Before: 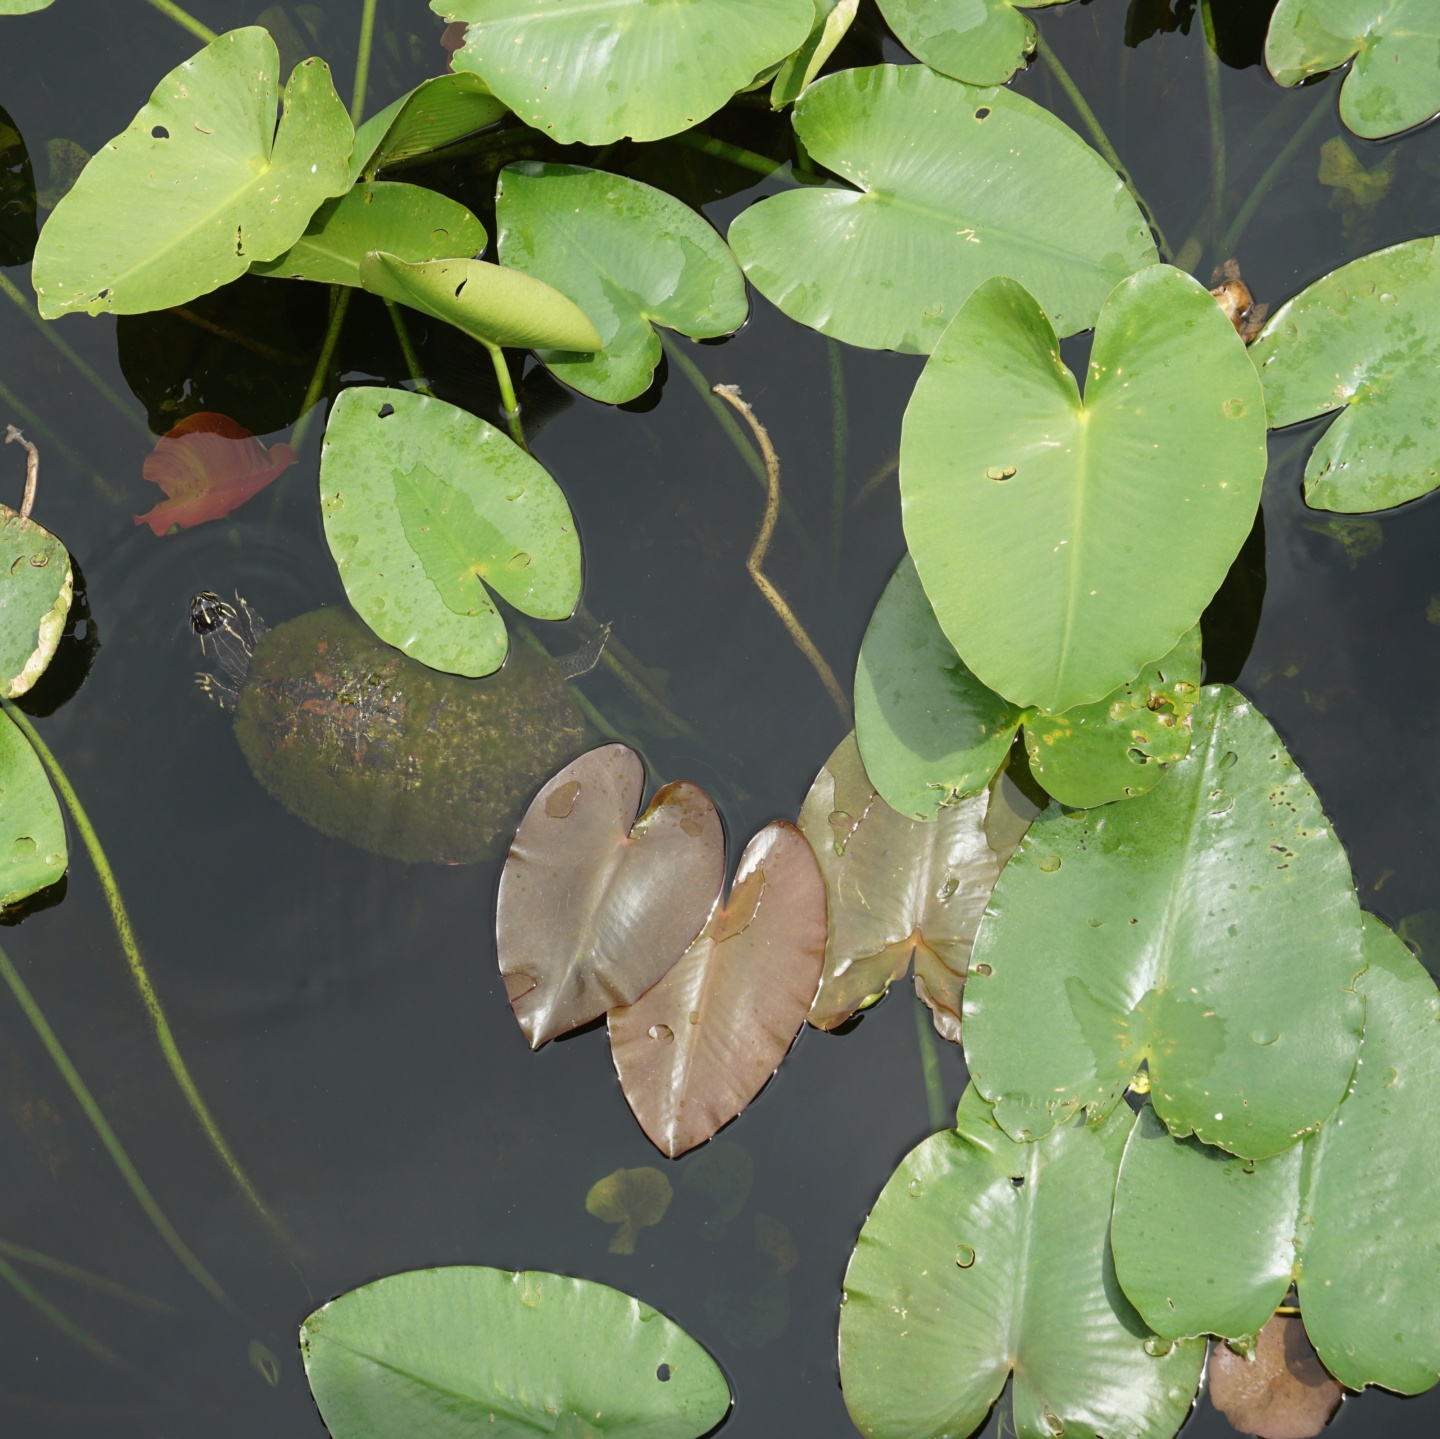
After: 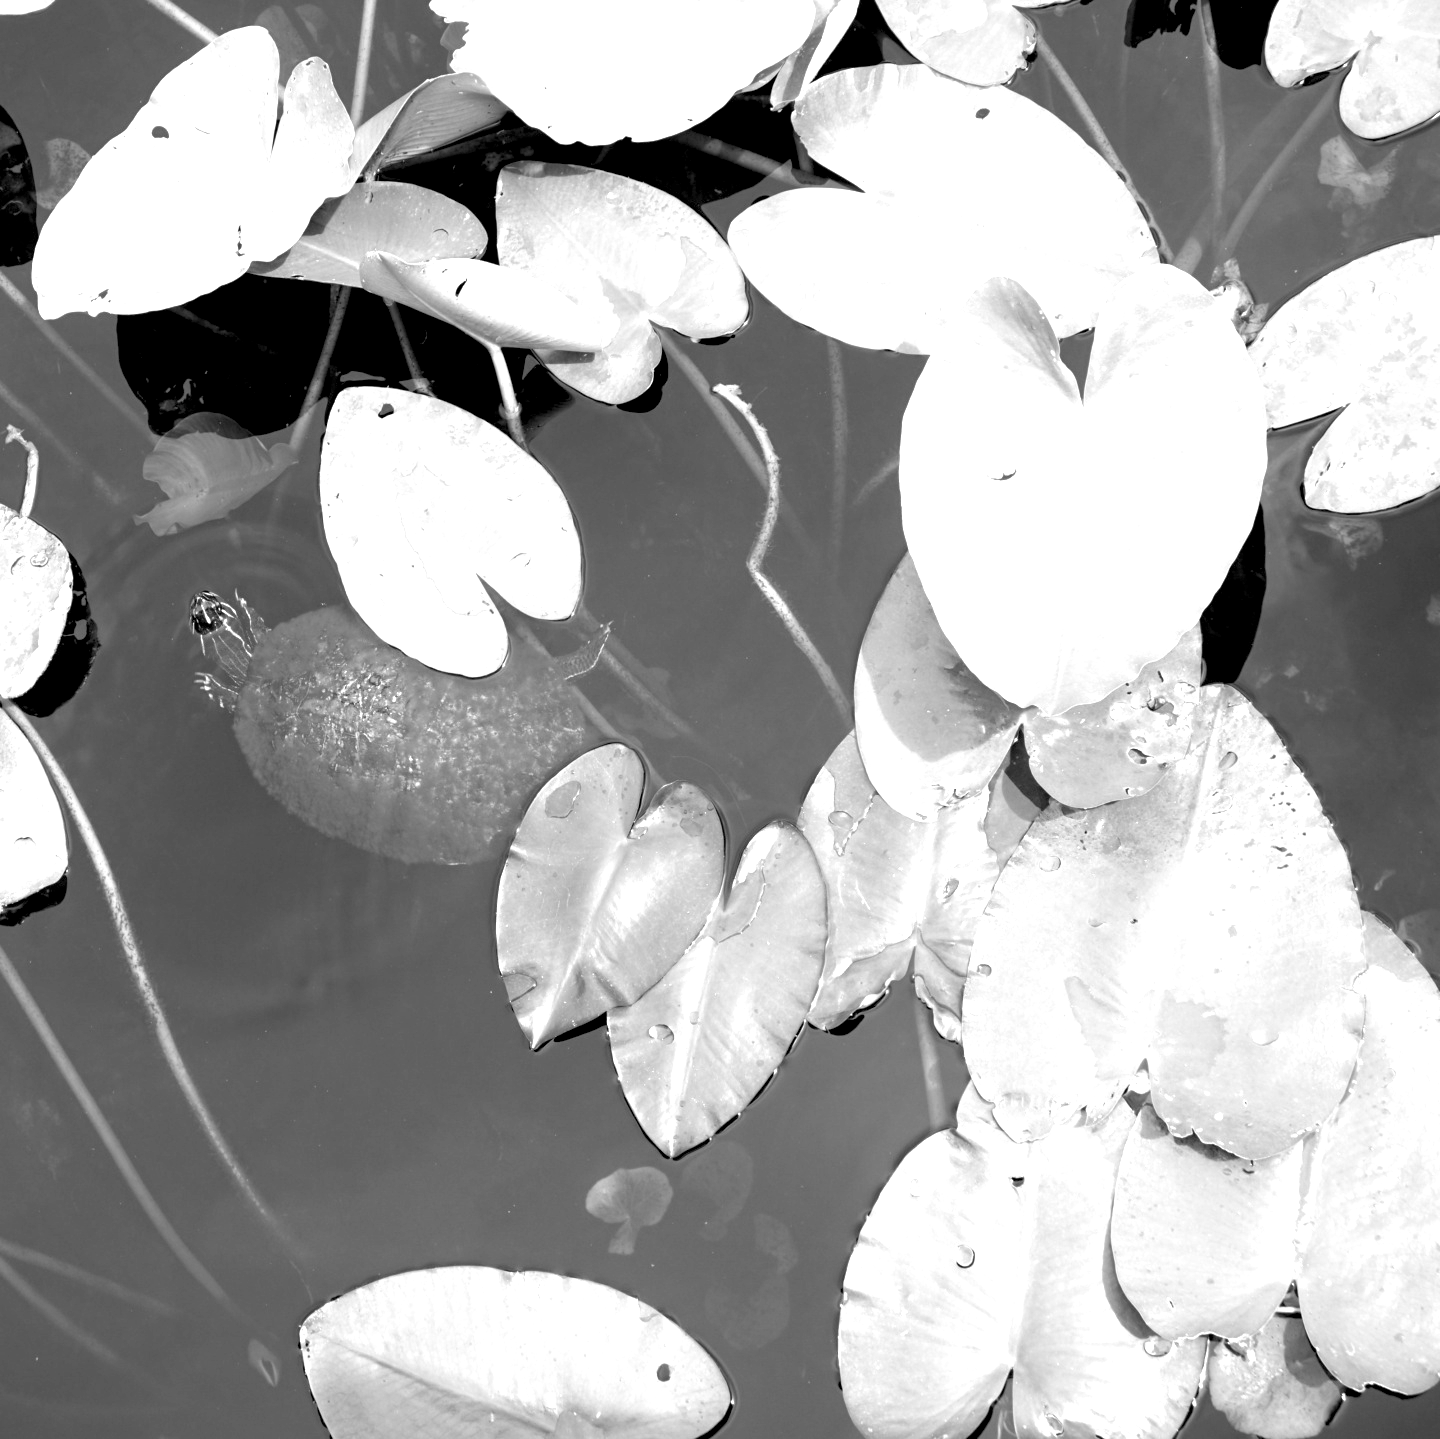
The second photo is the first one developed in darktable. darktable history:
monochrome: a 30.25, b 92.03
exposure: black level correction 0.009, exposure 1.425 EV, compensate highlight preservation false
